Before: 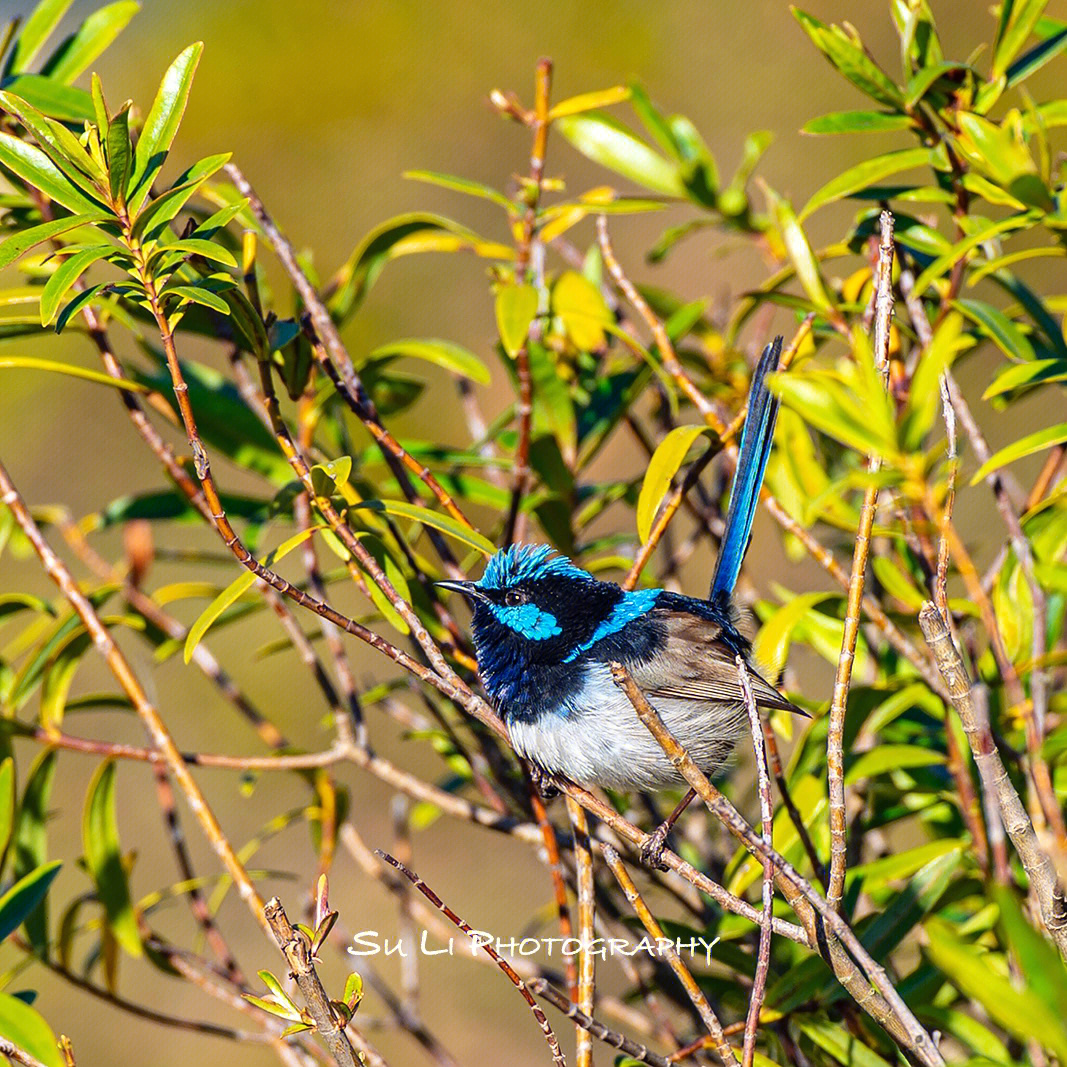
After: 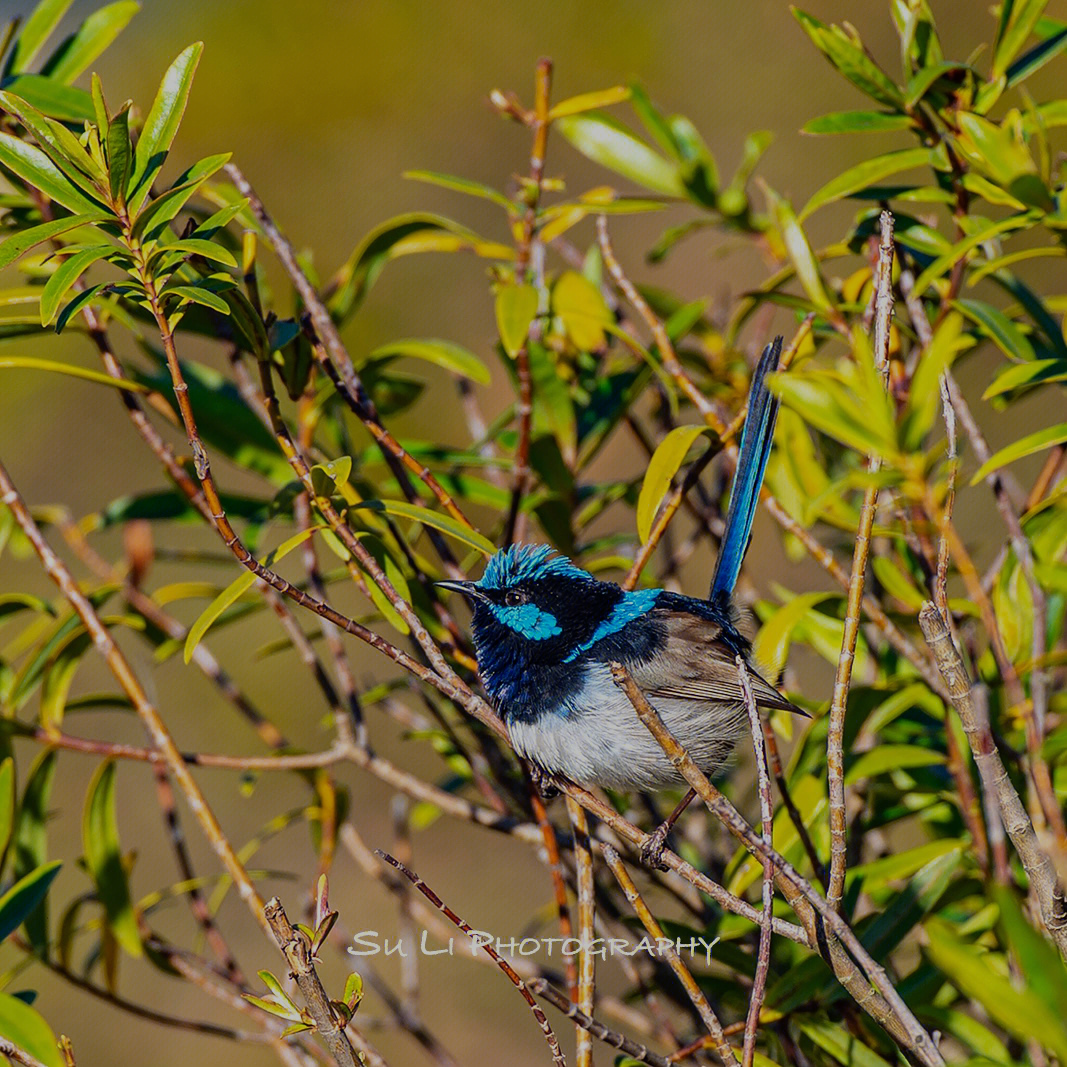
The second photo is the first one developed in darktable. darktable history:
exposure: exposure -0.943 EV, compensate highlight preservation false
